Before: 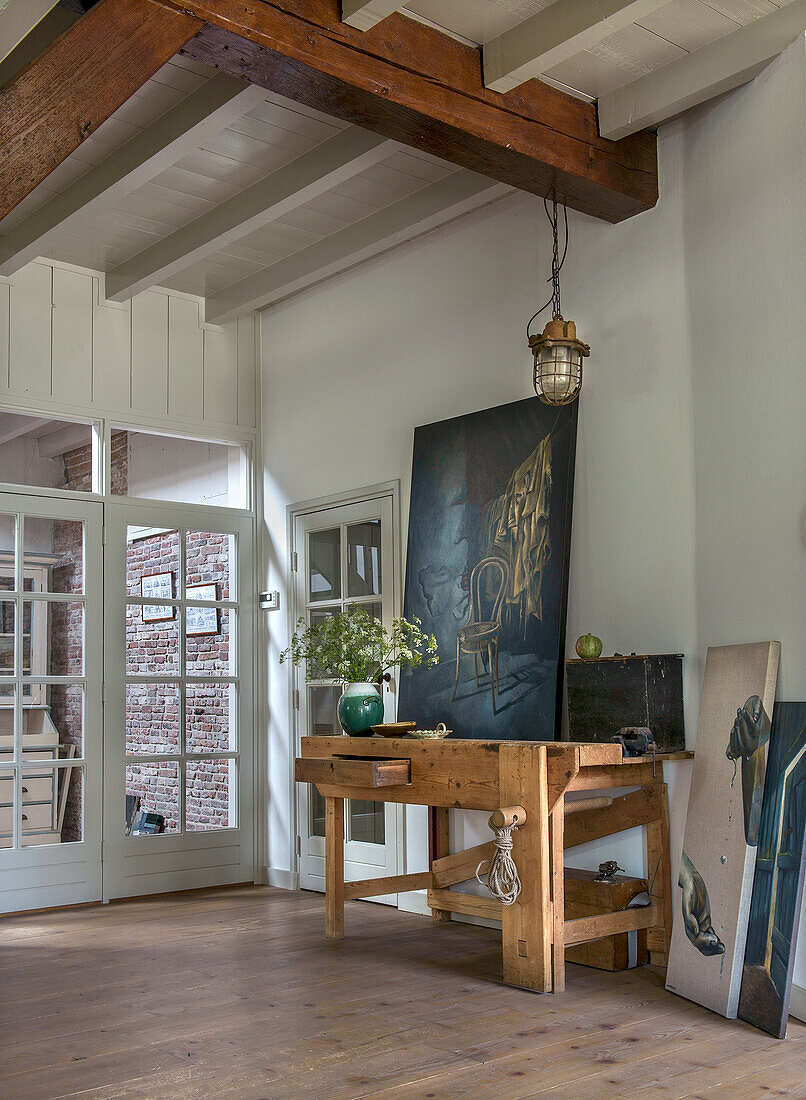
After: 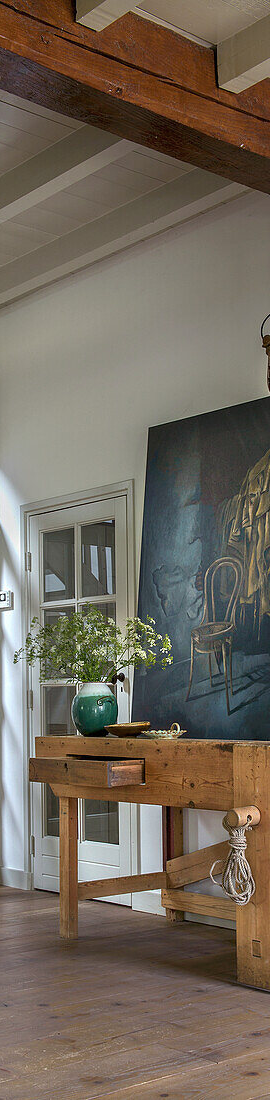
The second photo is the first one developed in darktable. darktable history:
crop: left 33.091%, right 33.368%
shadows and highlights: shadows 24.82, highlights -24.57
